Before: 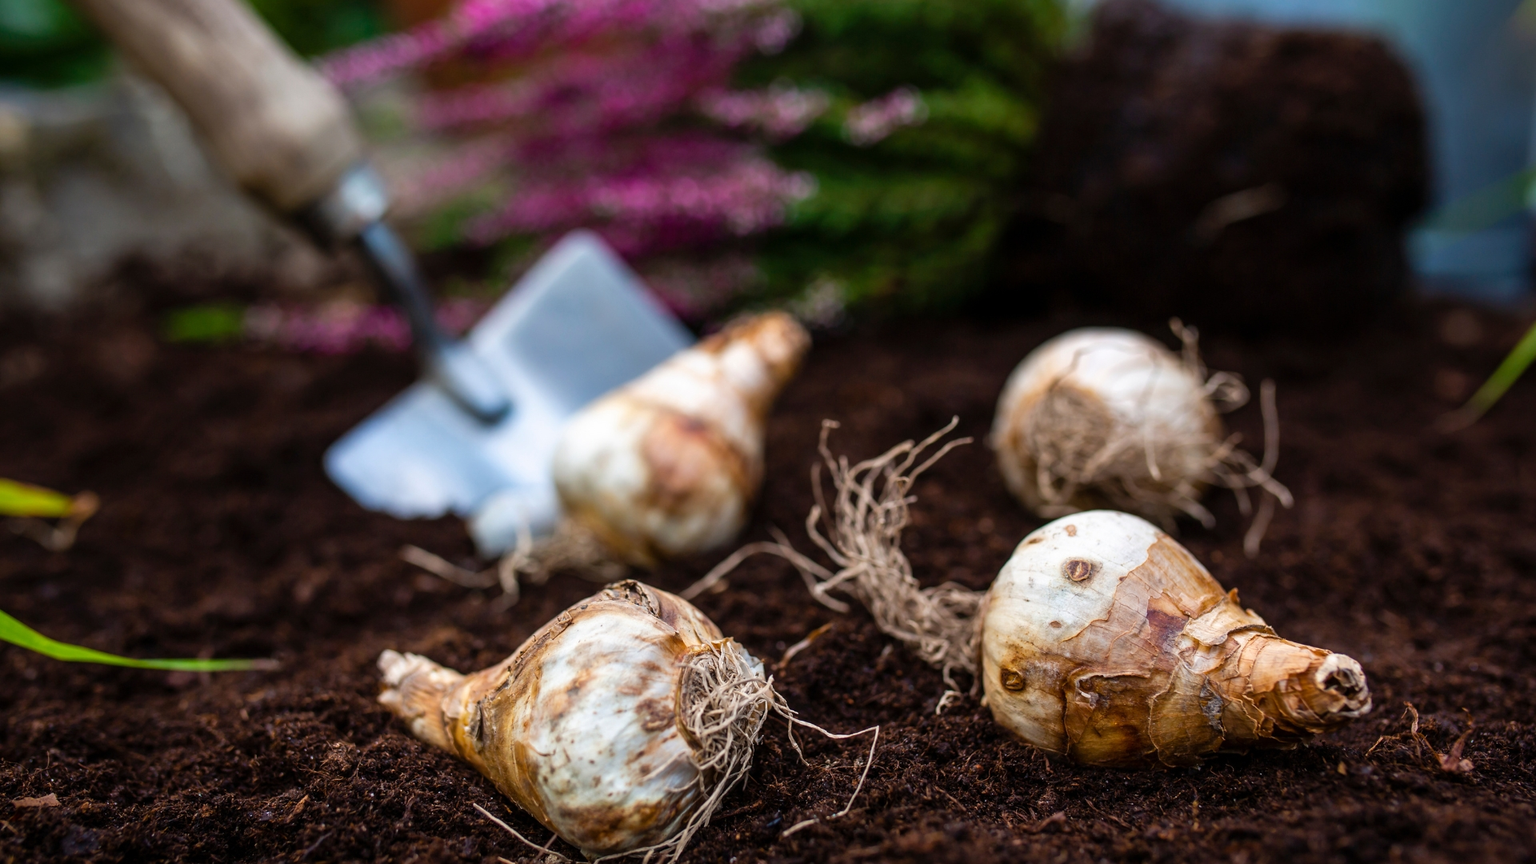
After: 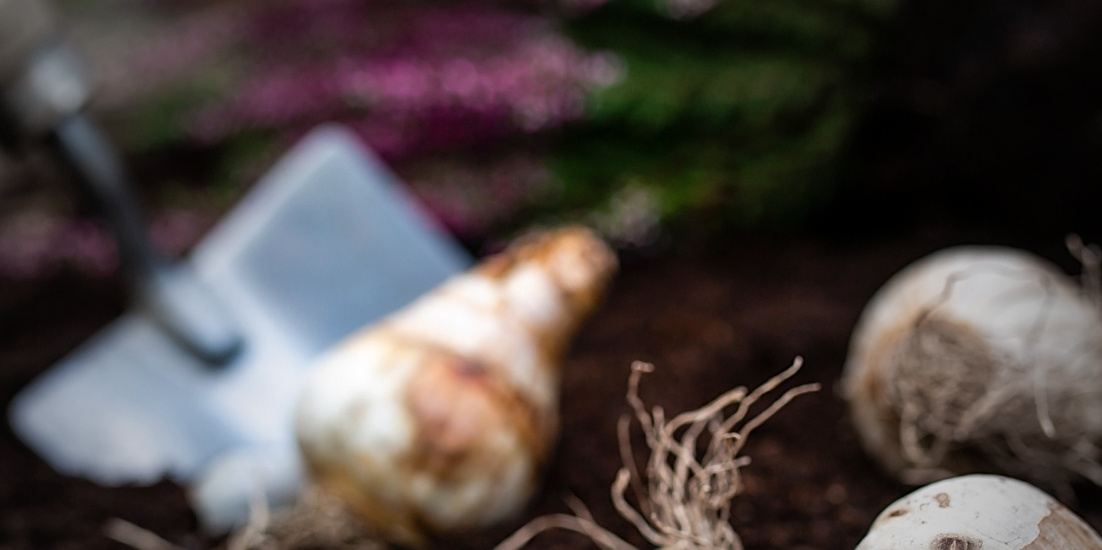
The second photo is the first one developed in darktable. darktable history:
vignetting: fall-off start 33.16%, fall-off radius 64.88%, center (-0.029, 0.243), width/height ratio 0.957
crop: left 20.634%, top 15.11%, right 21.947%, bottom 33.919%
sharpen: on, module defaults
